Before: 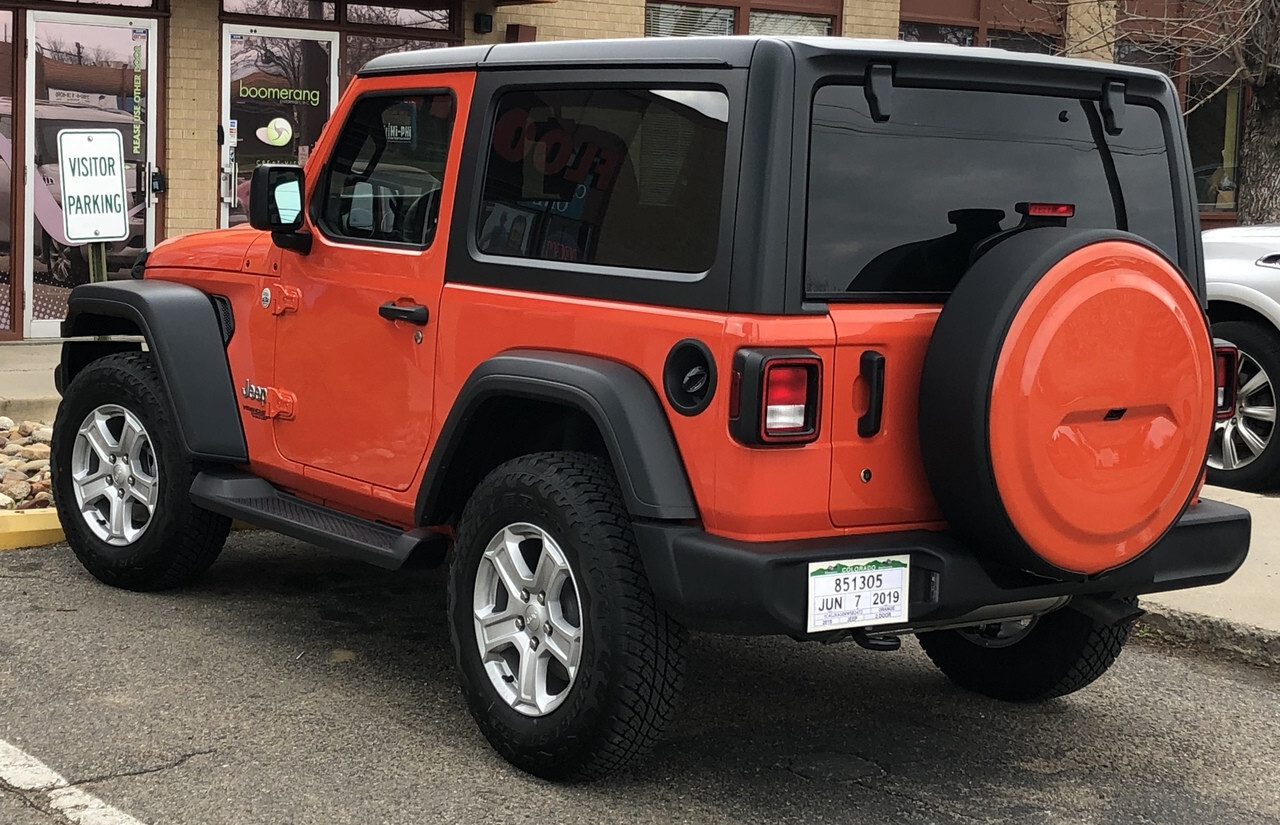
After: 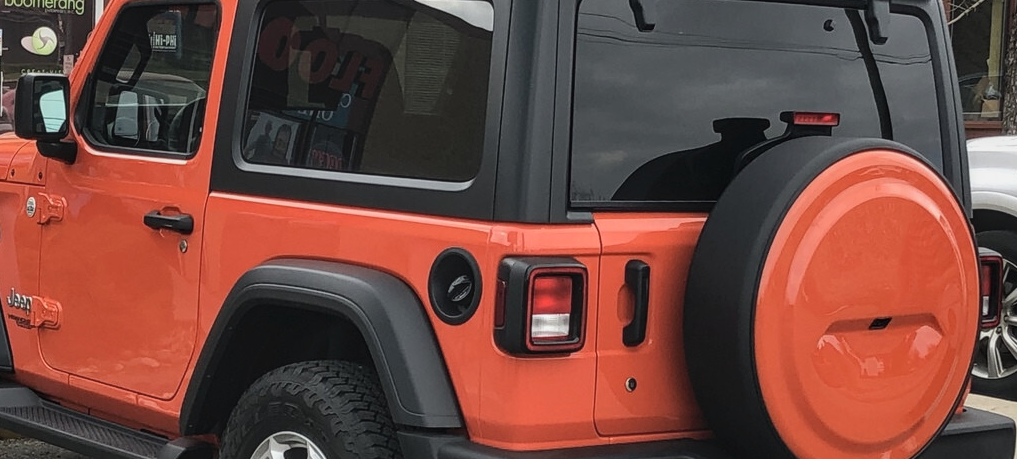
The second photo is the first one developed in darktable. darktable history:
shadows and highlights: shadows 37.27, highlights -28.18, soften with gaussian
contrast brightness saturation: contrast -0.1, saturation -0.1
crop: left 18.38%, top 11.092%, right 2.134%, bottom 33.217%
local contrast: on, module defaults
